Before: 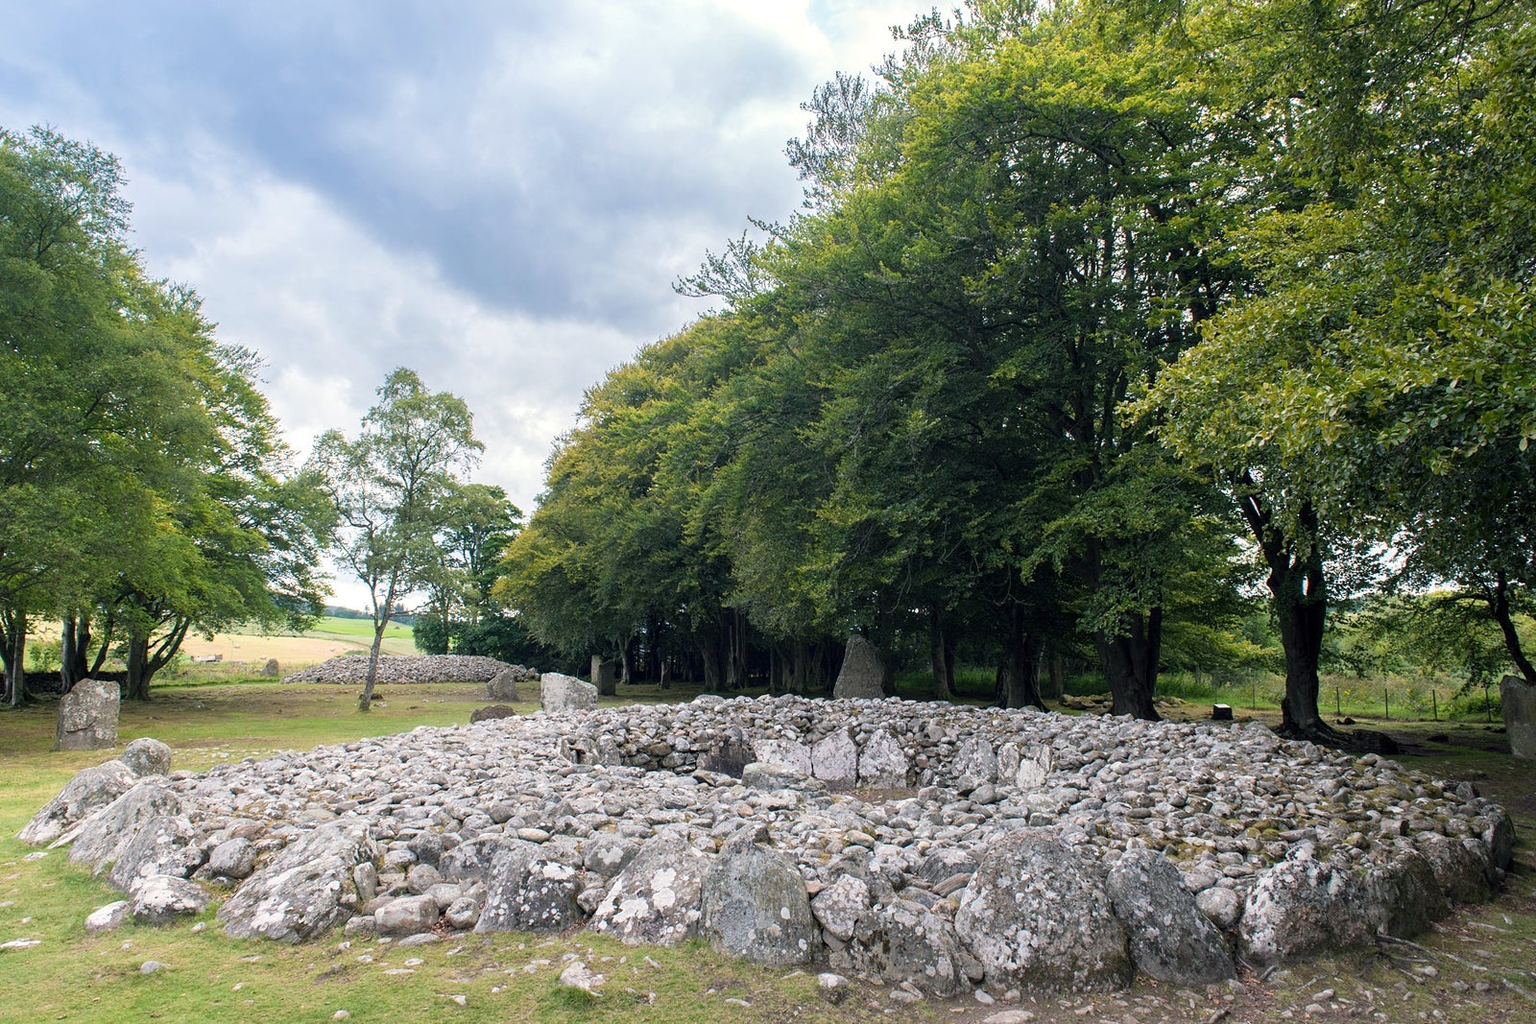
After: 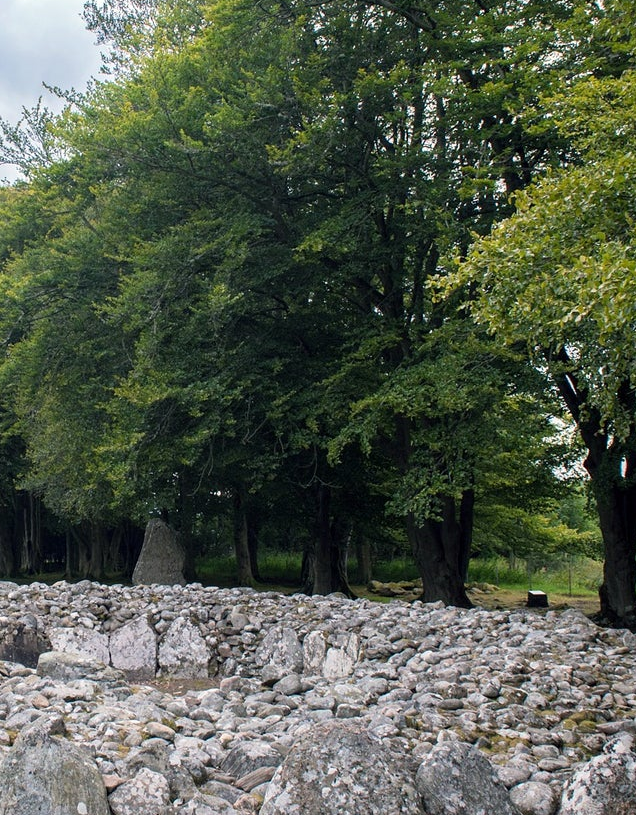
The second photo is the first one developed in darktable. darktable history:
crop: left 46.031%, top 13.486%, right 14.189%, bottom 10.114%
